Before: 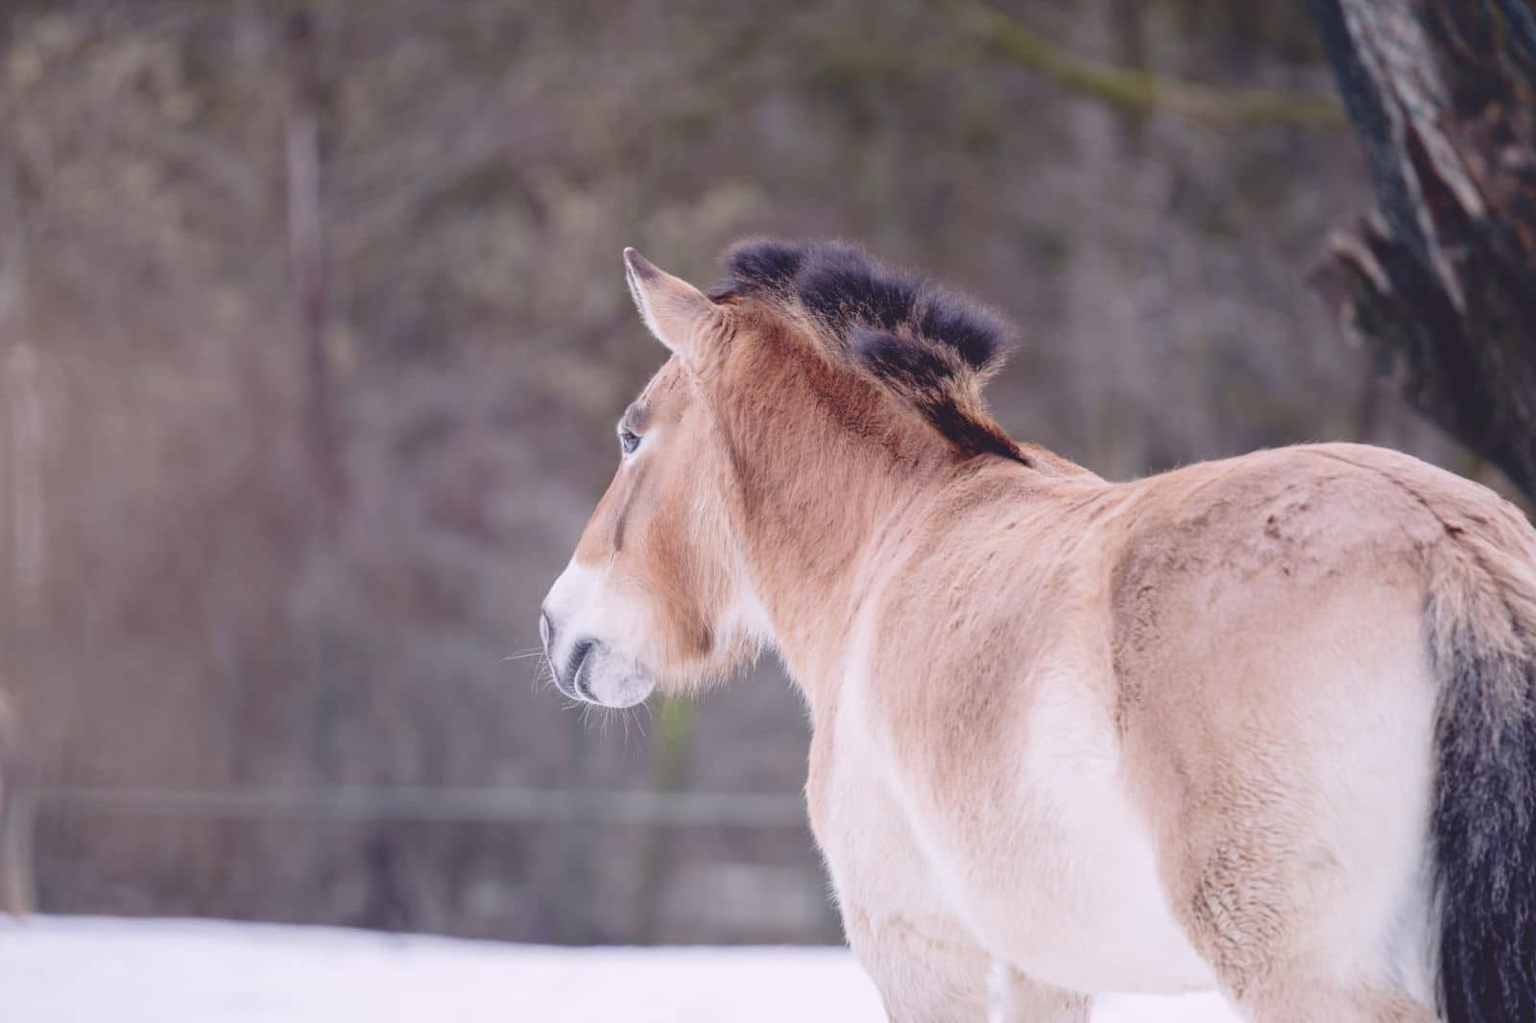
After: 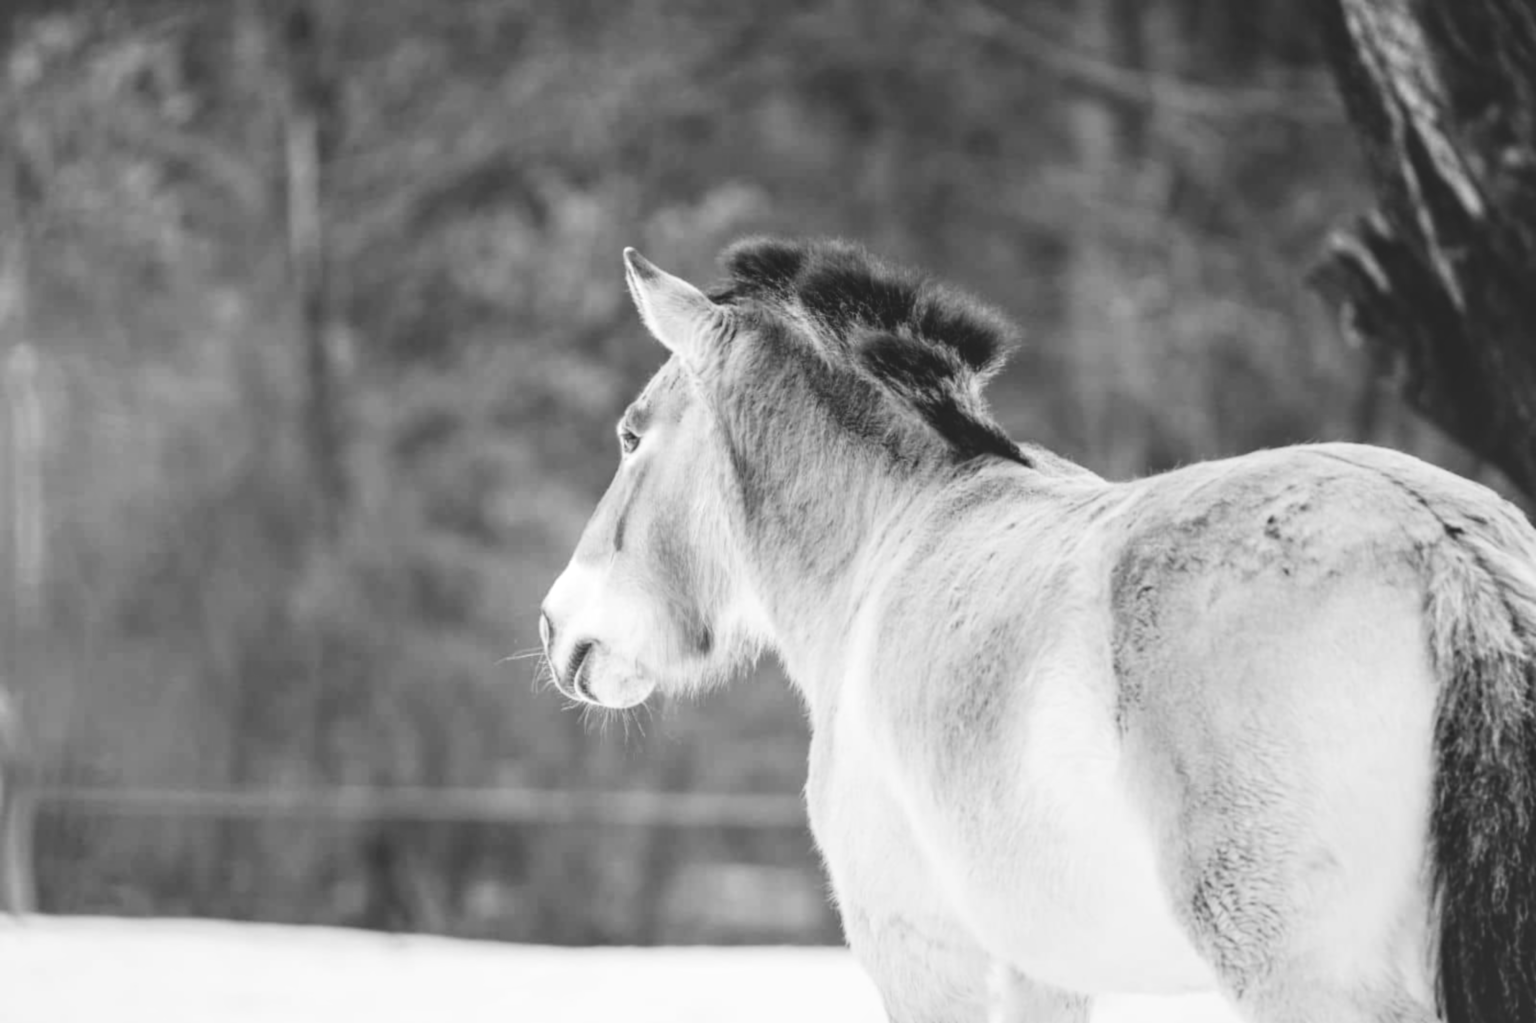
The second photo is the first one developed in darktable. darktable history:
local contrast: on, module defaults
lowpass: radius 0.76, contrast 1.56, saturation 0, unbound 0
exposure: black level correction -0.028, compensate highlight preservation false
